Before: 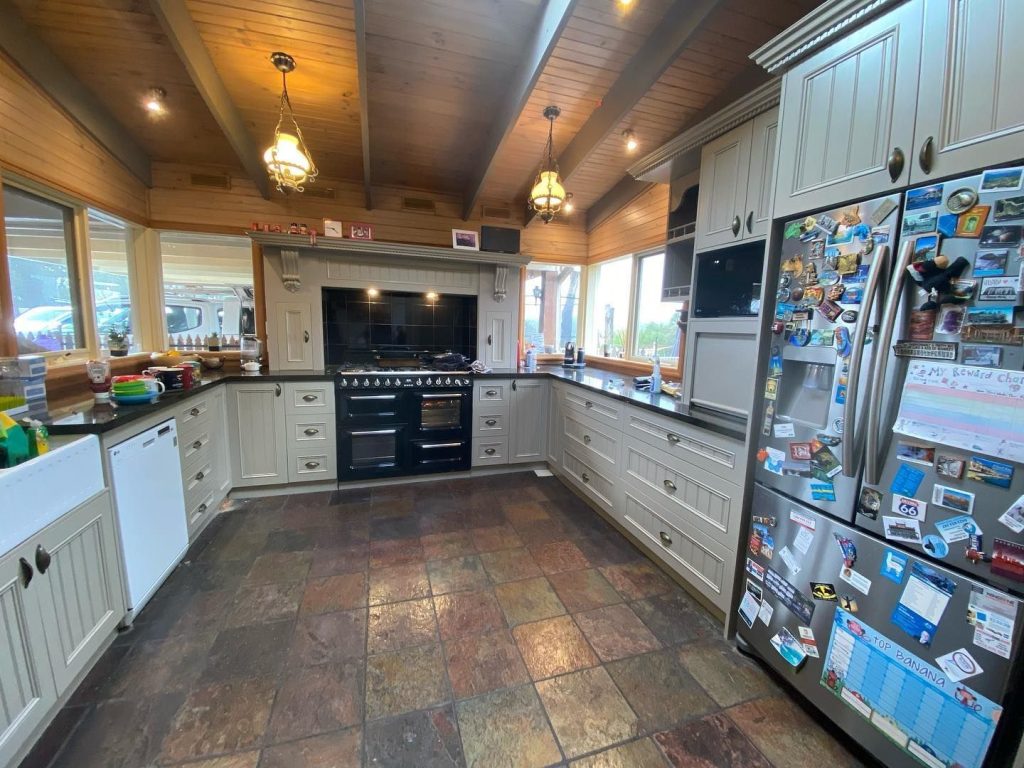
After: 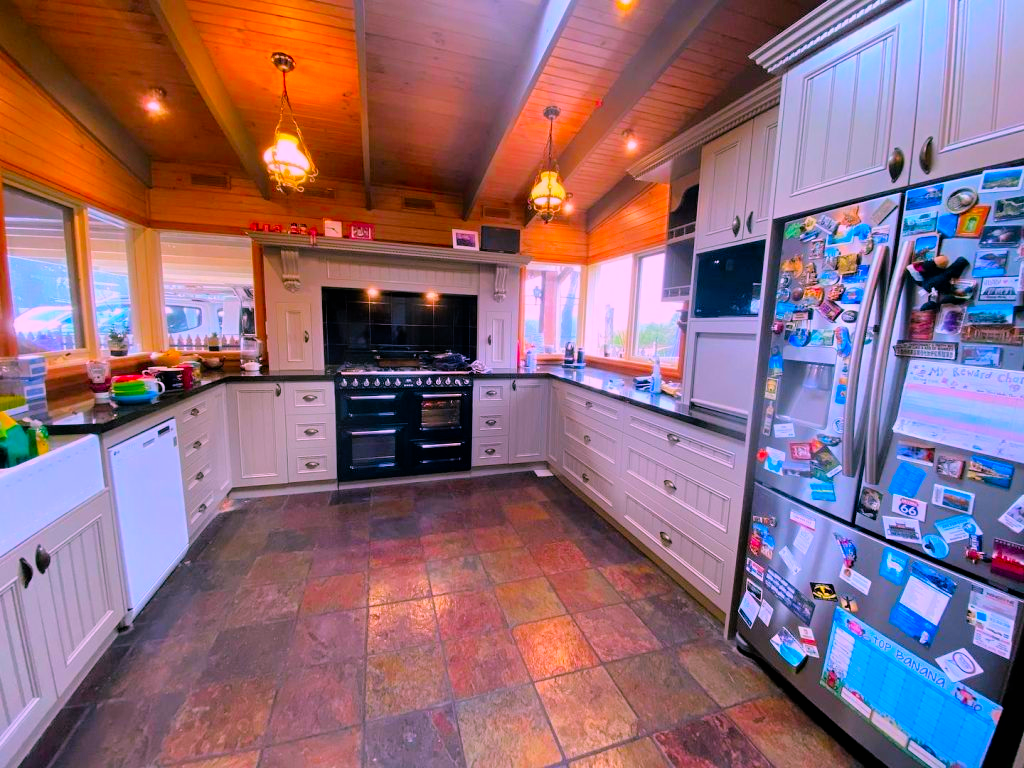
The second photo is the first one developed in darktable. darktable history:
levels: levels [0, 0.478, 1]
filmic rgb: black relative exposure -5.68 EV, white relative exposure 3.4 EV, hardness 3.65
color correction: highlights a* 19.54, highlights b* -12.26, saturation 1.63
color balance rgb: perceptual saturation grading › global saturation 30.958%
